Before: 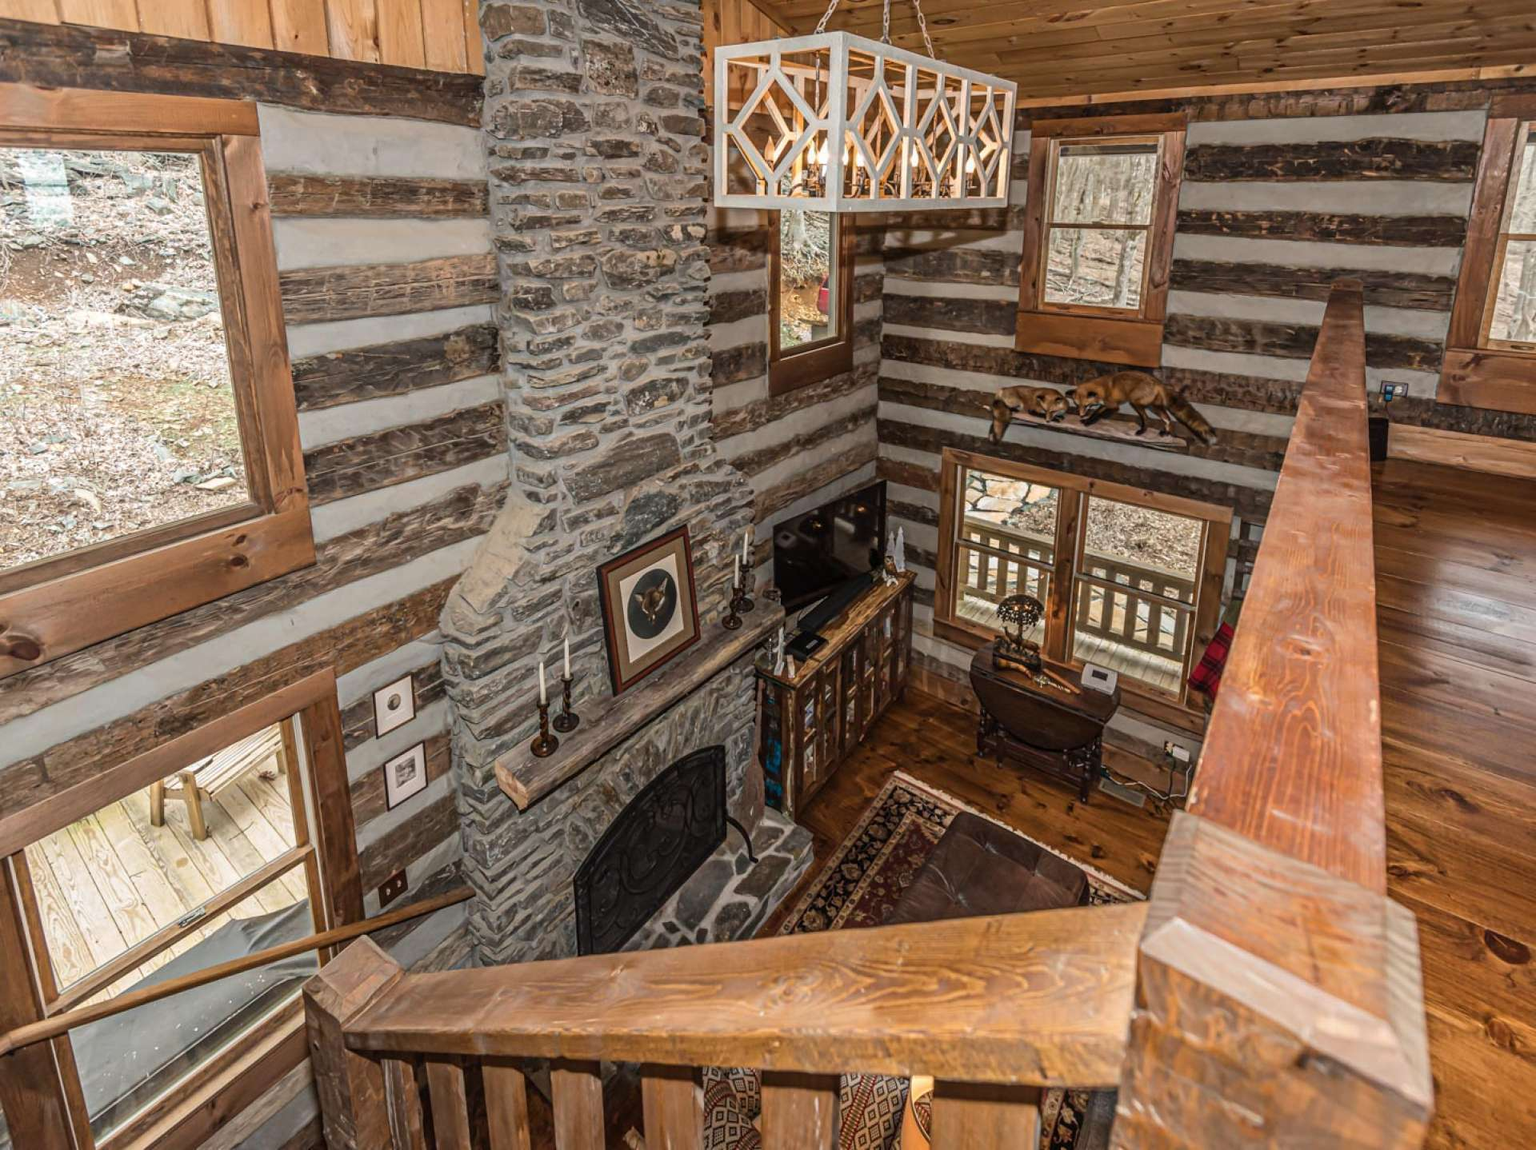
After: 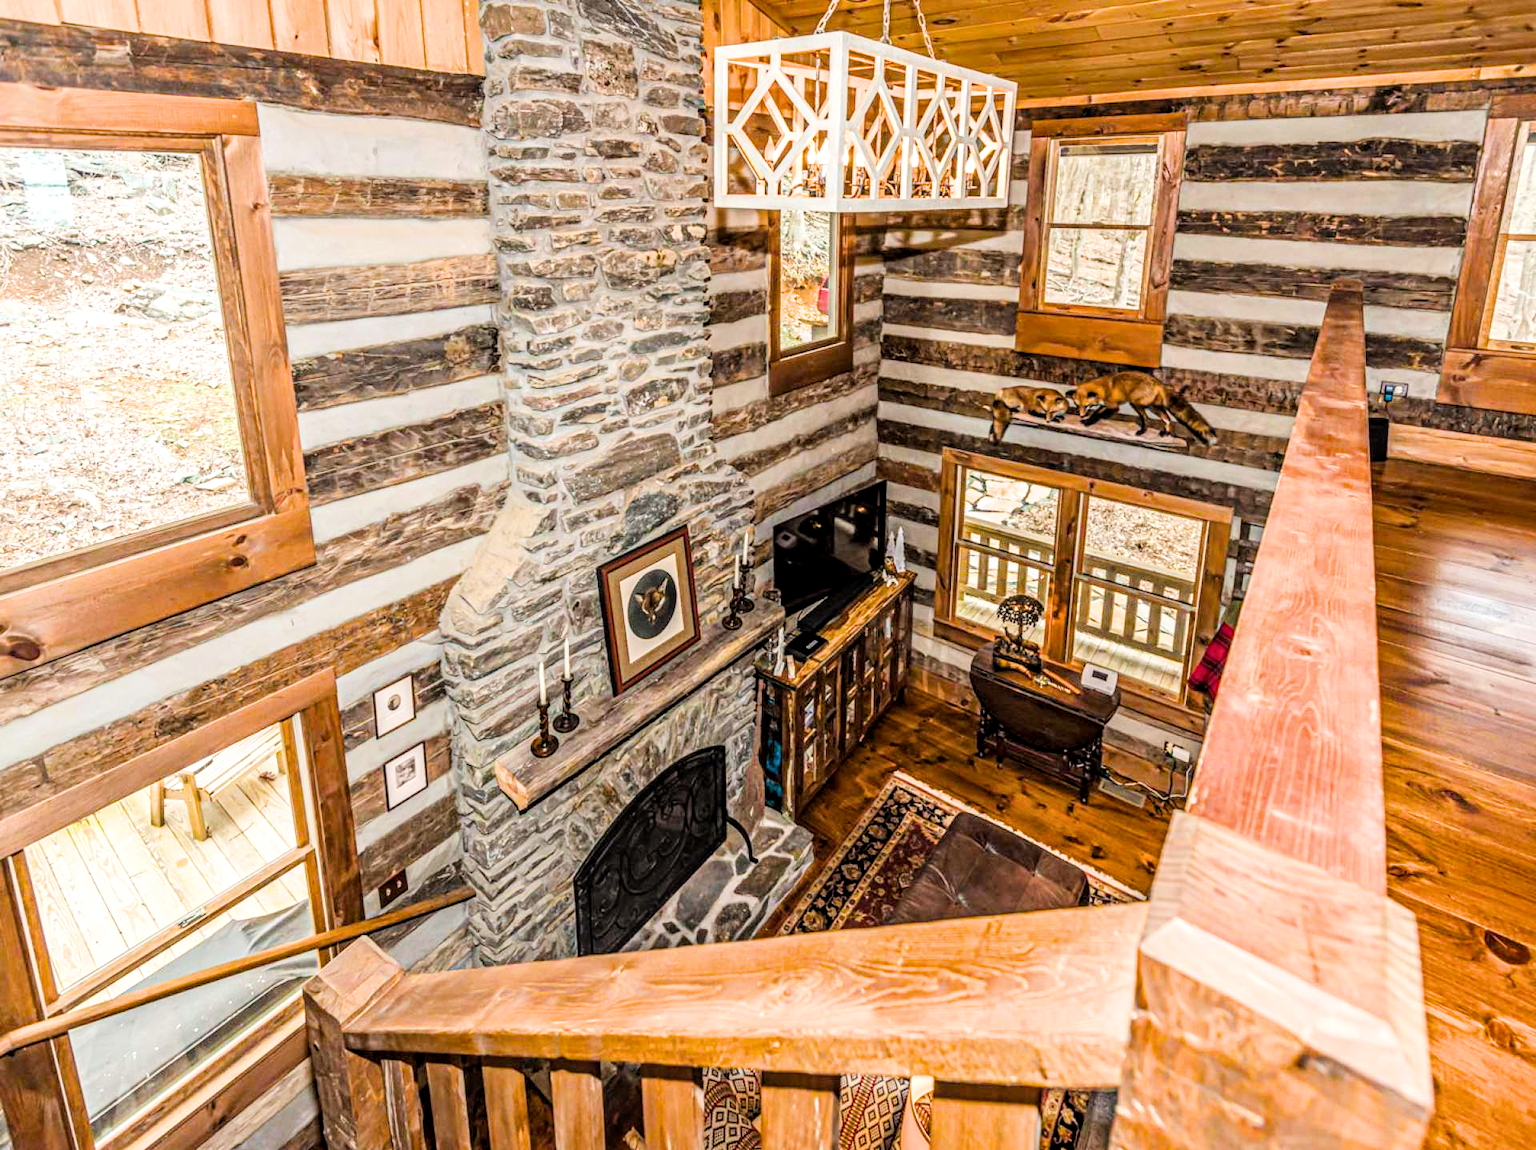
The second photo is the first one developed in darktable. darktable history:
local contrast: on, module defaults
color balance rgb: perceptual saturation grading › global saturation 30%, global vibrance 20%
exposure: black level correction 0, exposure 1.4 EV, compensate exposure bias true, compensate highlight preservation false
filmic rgb: black relative exposure -5 EV, hardness 2.88, contrast 1.2, highlights saturation mix -30%
